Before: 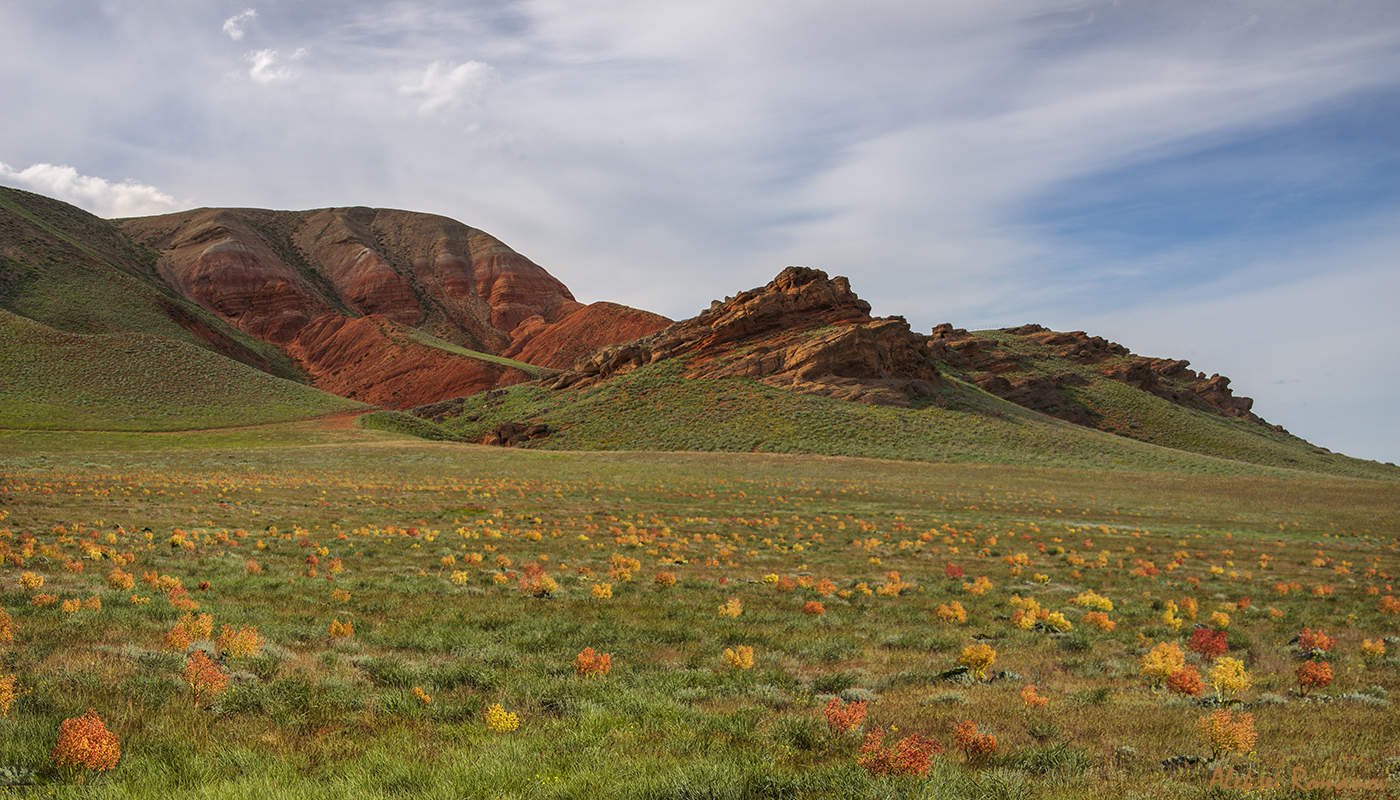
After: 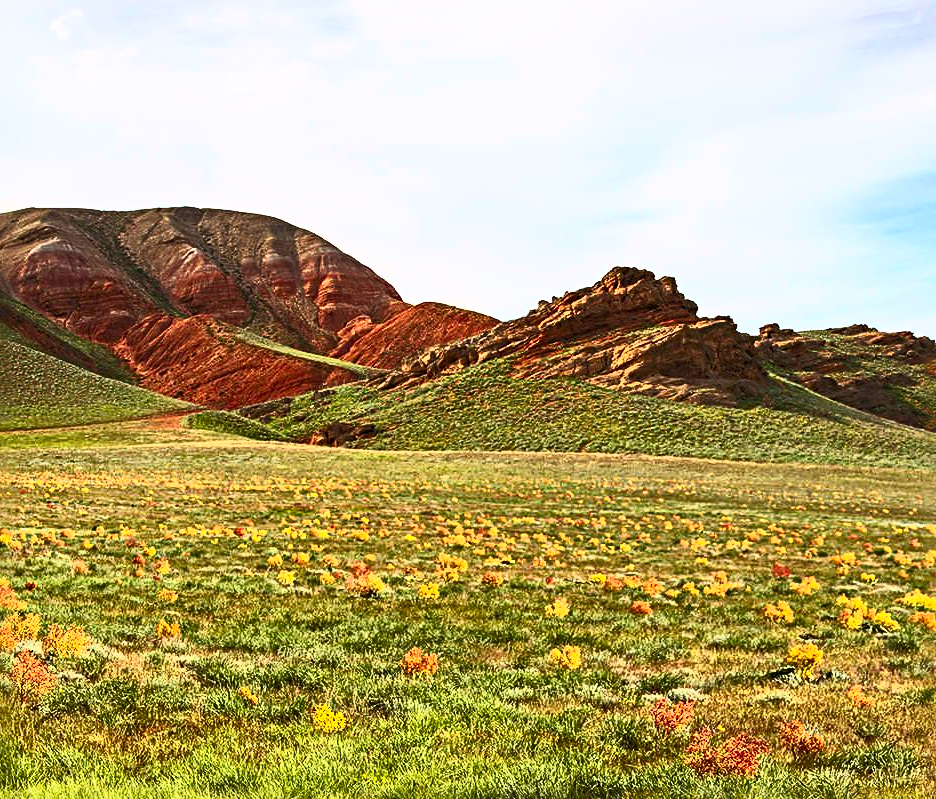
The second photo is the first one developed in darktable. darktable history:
sharpen: radius 4.925
crop and rotate: left 12.396%, right 20.701%
contrast brightness saturation: contrast 0.814, brightness 0.6, saturation 0.578
